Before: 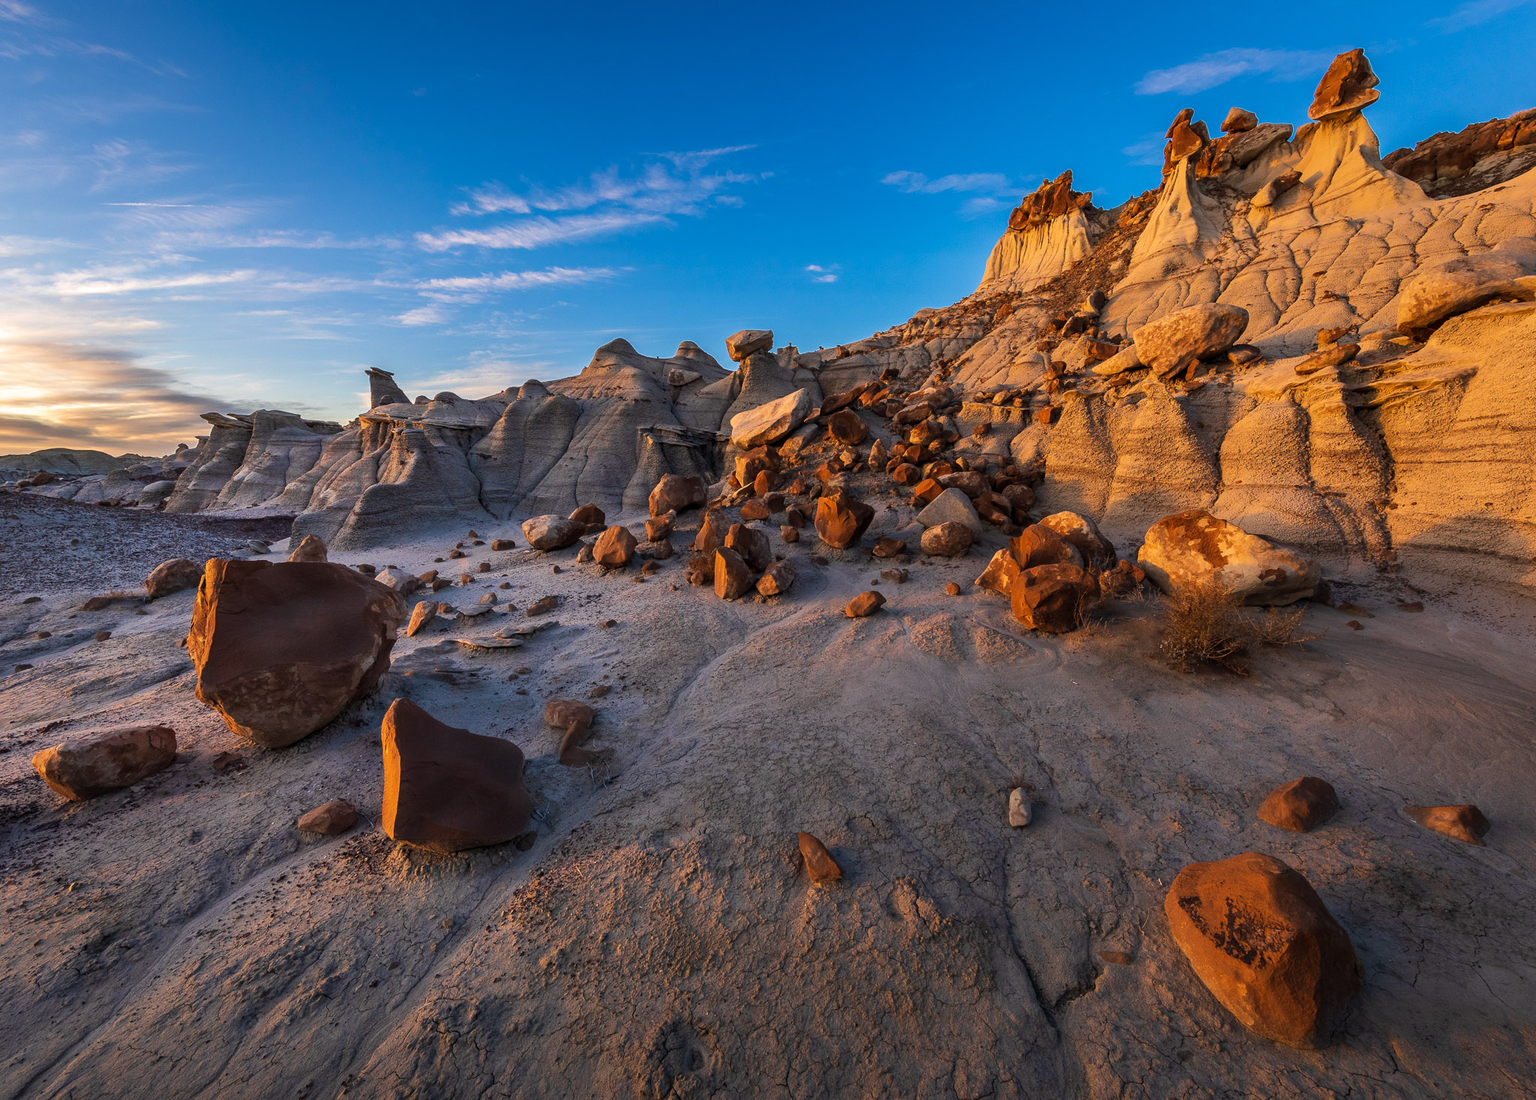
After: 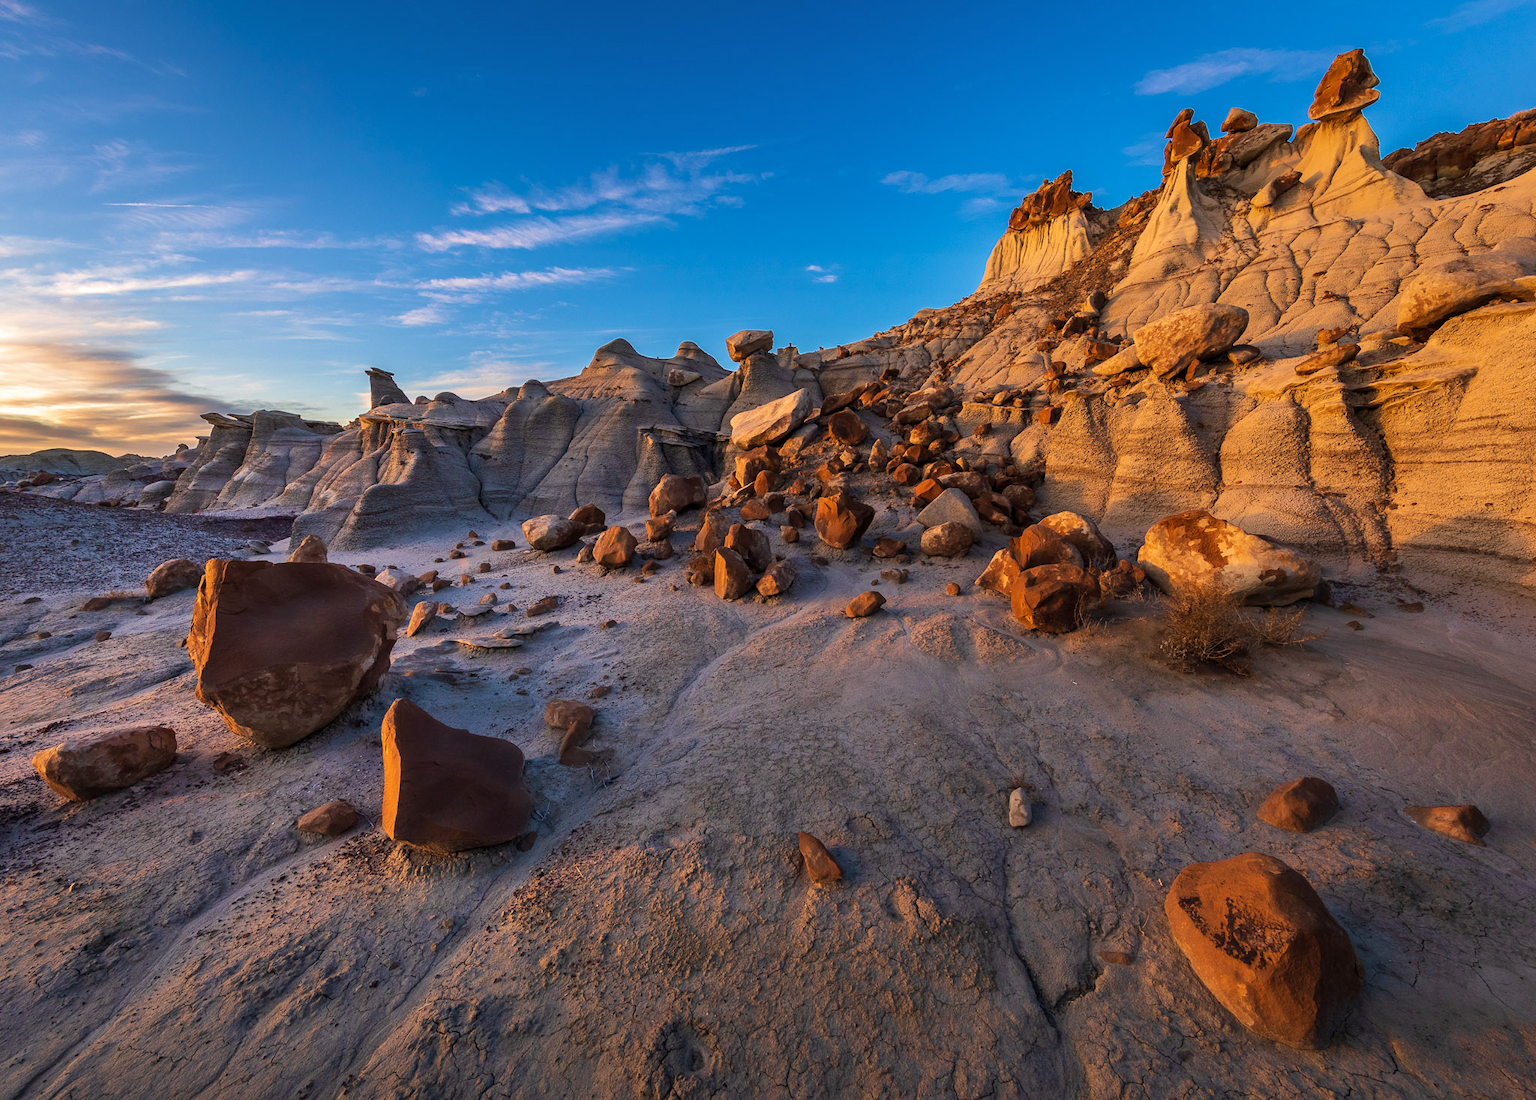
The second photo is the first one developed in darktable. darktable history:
shadows and highlights: shadows 29.38, highlights -29.2, low approximation 0.01, soften with gaussian
velvia: on, module defaults
